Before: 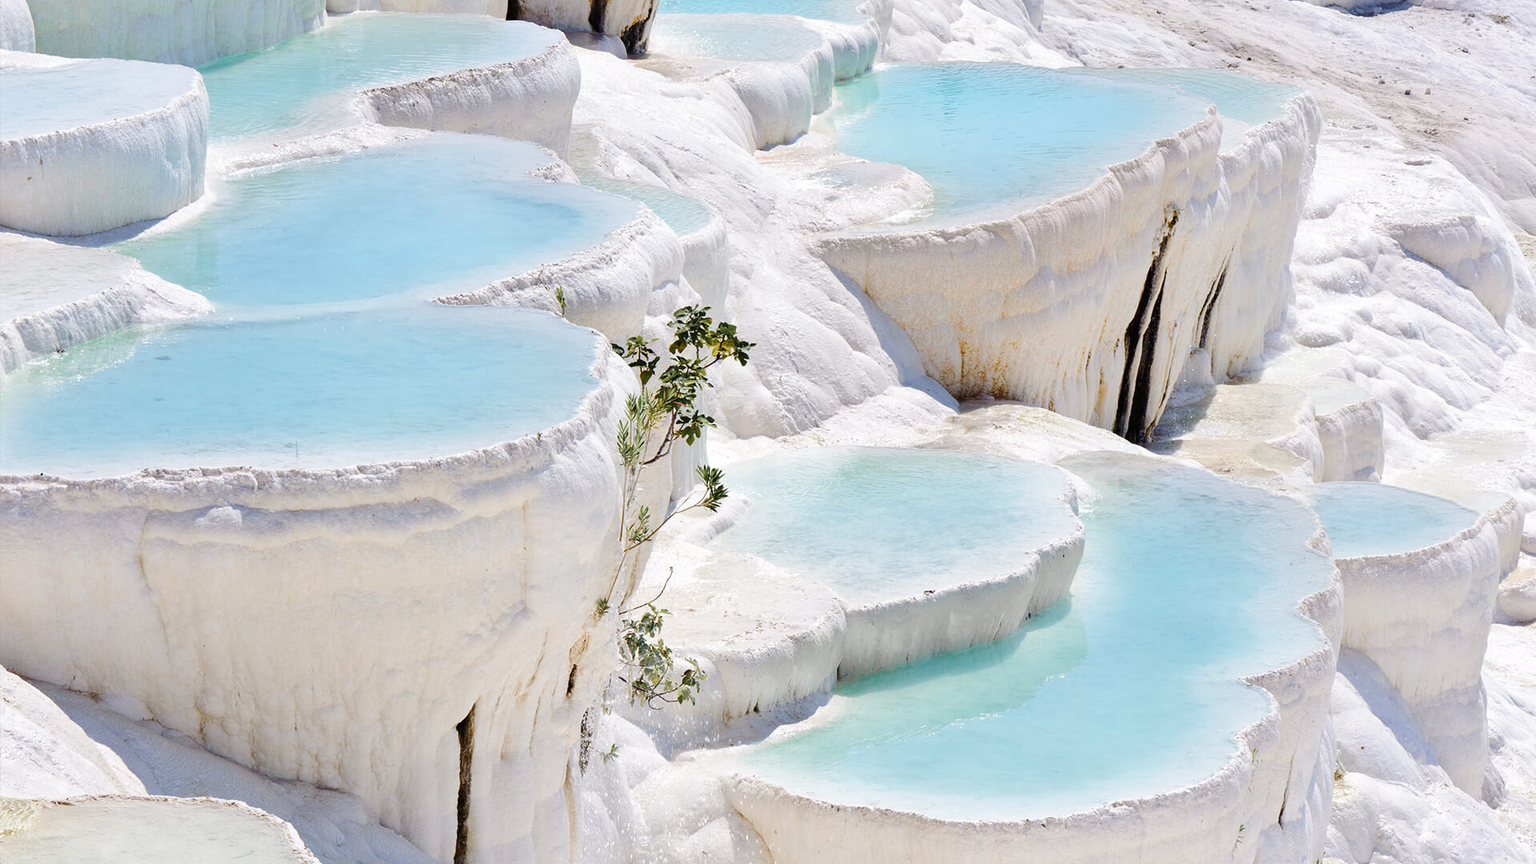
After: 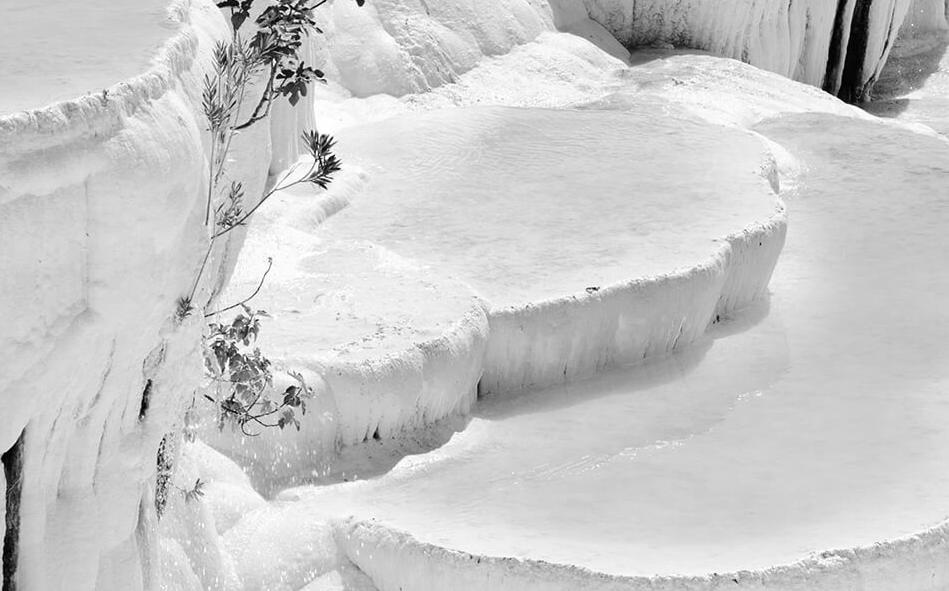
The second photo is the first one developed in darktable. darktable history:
crop: left 29.672%, top 41.786%, right 20.851%, bottom 3.487%
monochrome: on, module defaults
contrast brightness saturation: saturation 0.13
